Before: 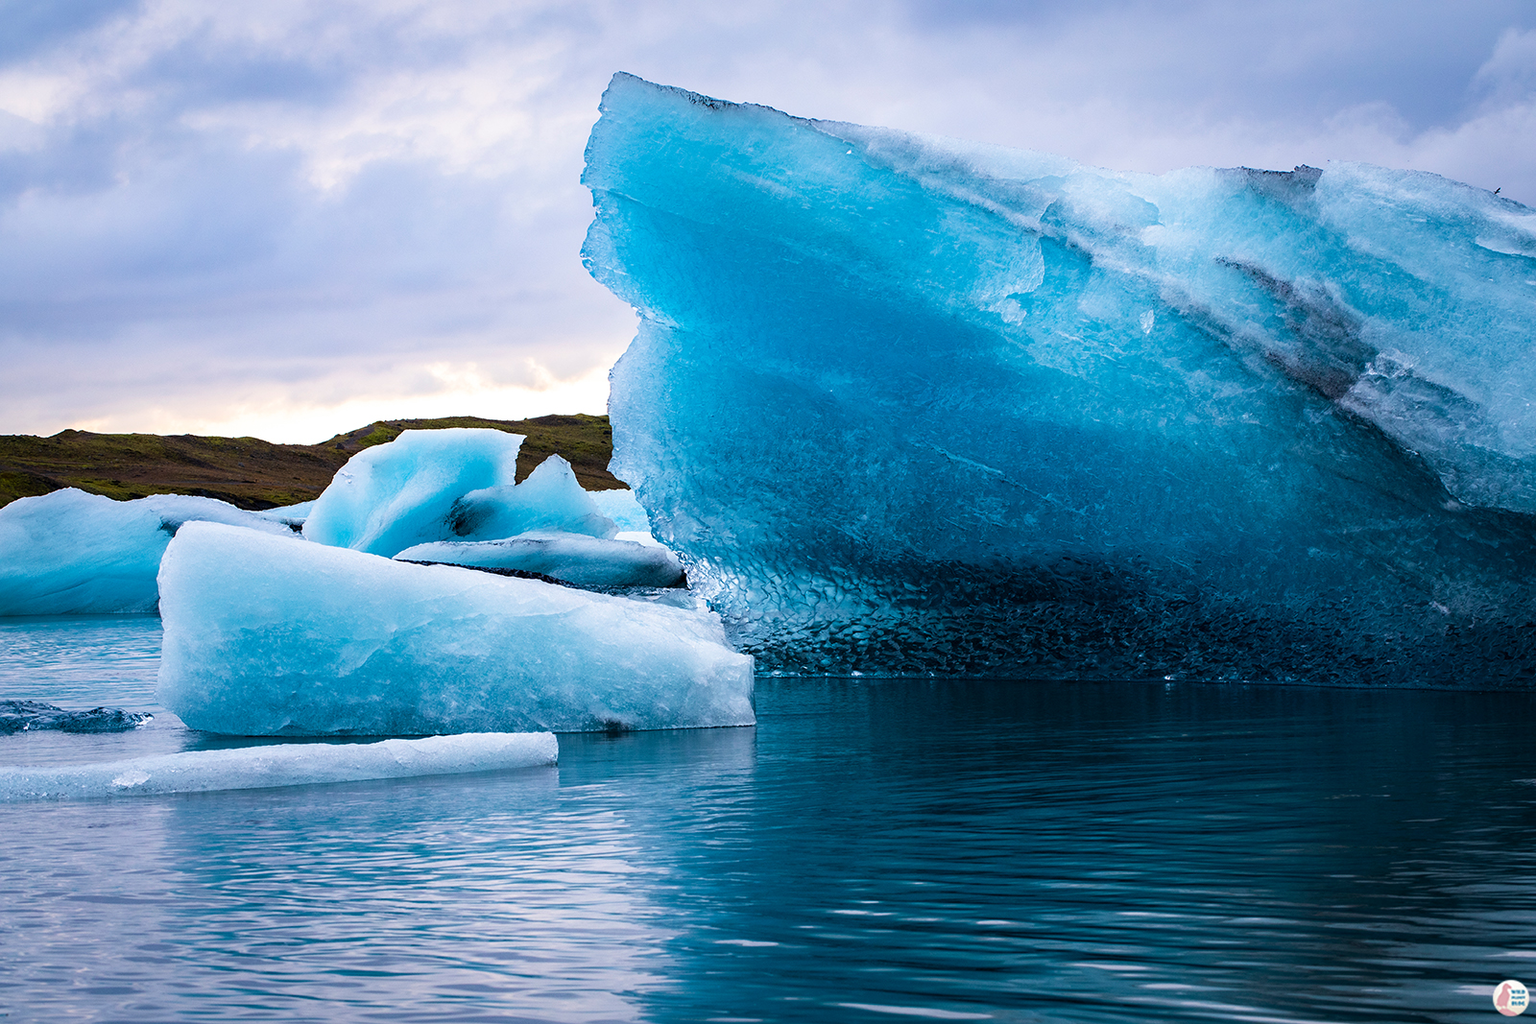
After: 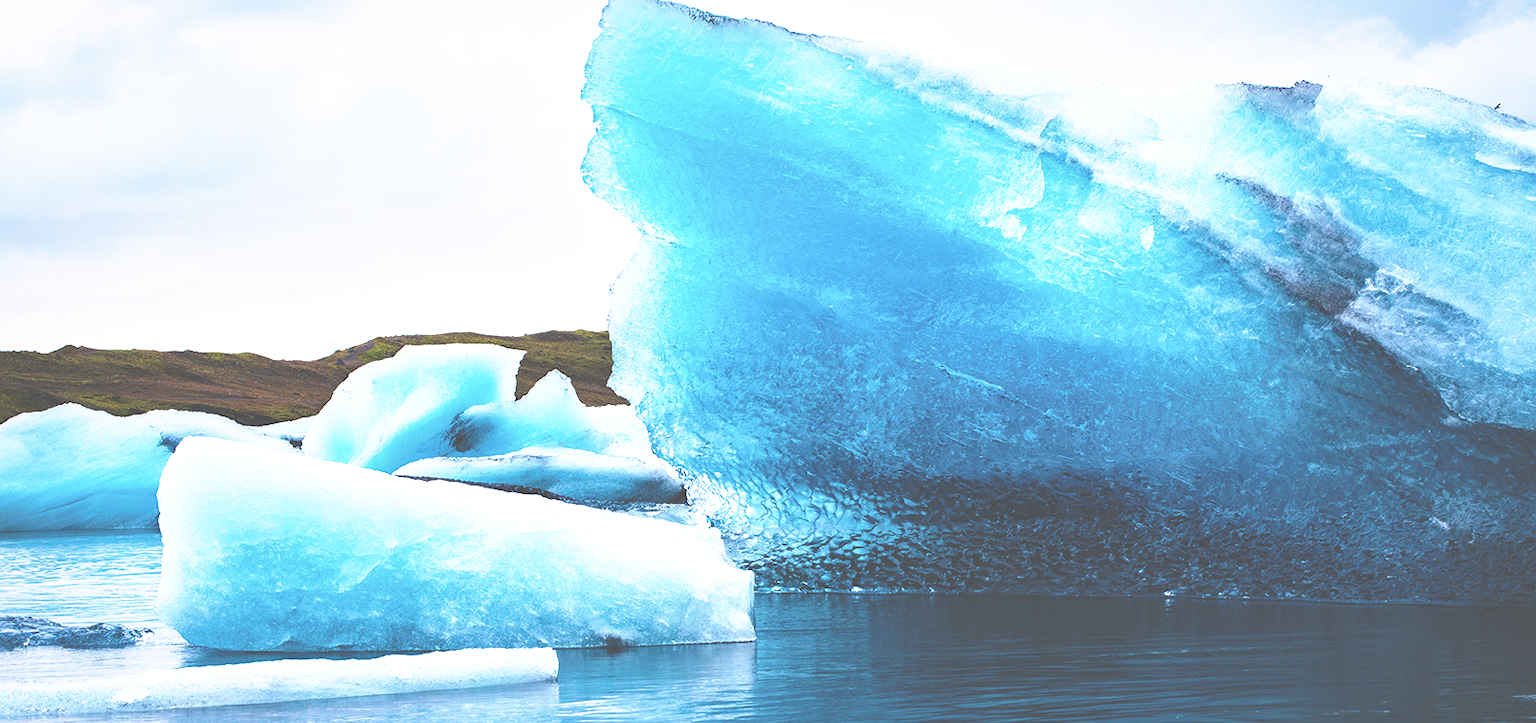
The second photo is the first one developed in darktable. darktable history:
crop and rotate: top 8.293%, bottom 20.996%
tone curve: curves: ch0 [(0, 0) (0.003, 0.012) (0.011, 0.015) (0.025, 0.027) (0.044, 0.045) (0.069, 0.064) (0.1, 0.093) (0.136, 0.133) (0.177, 0.177) (0.224, 0.221) (0.277, 0.272) (0.335, 0.342) (0.399, 0.398) (0.468, 0.462) (0.543, 0.547) (0.623, 0.624) (0.709, 0.711) (0.801, 0.792) (0.898, 0.889) (1, 1)], preserve colors none
exposure: black level correction -0.041, exposure 0.064 EV, compensate highlight preservation false
local contrast: mode bilateral grid, contrast 20, coarseness 50, detail 120%, midtone range 0.2
base curve: curves: ch0 [(0, 0) (0.495, 0.917) (1, 1)], preserve colors none
